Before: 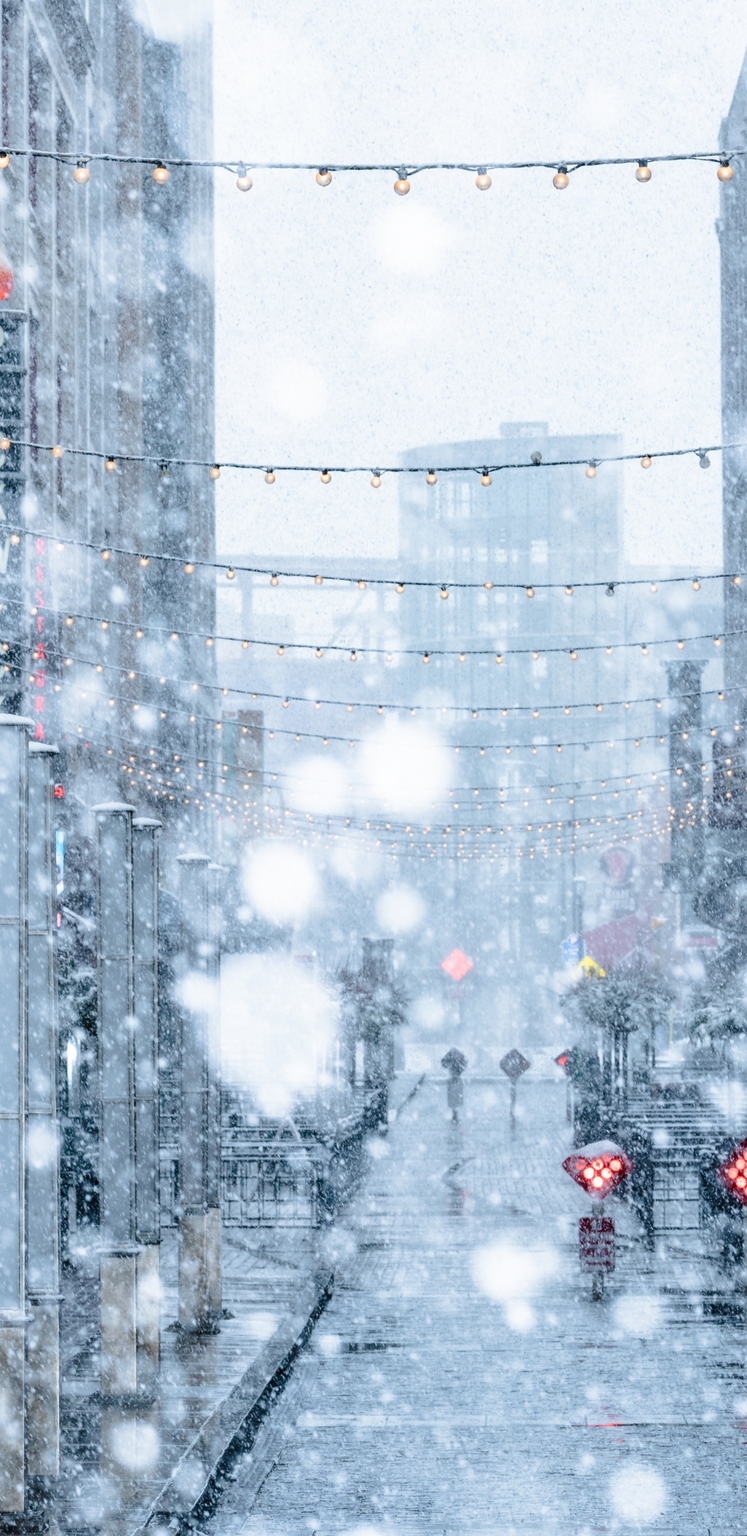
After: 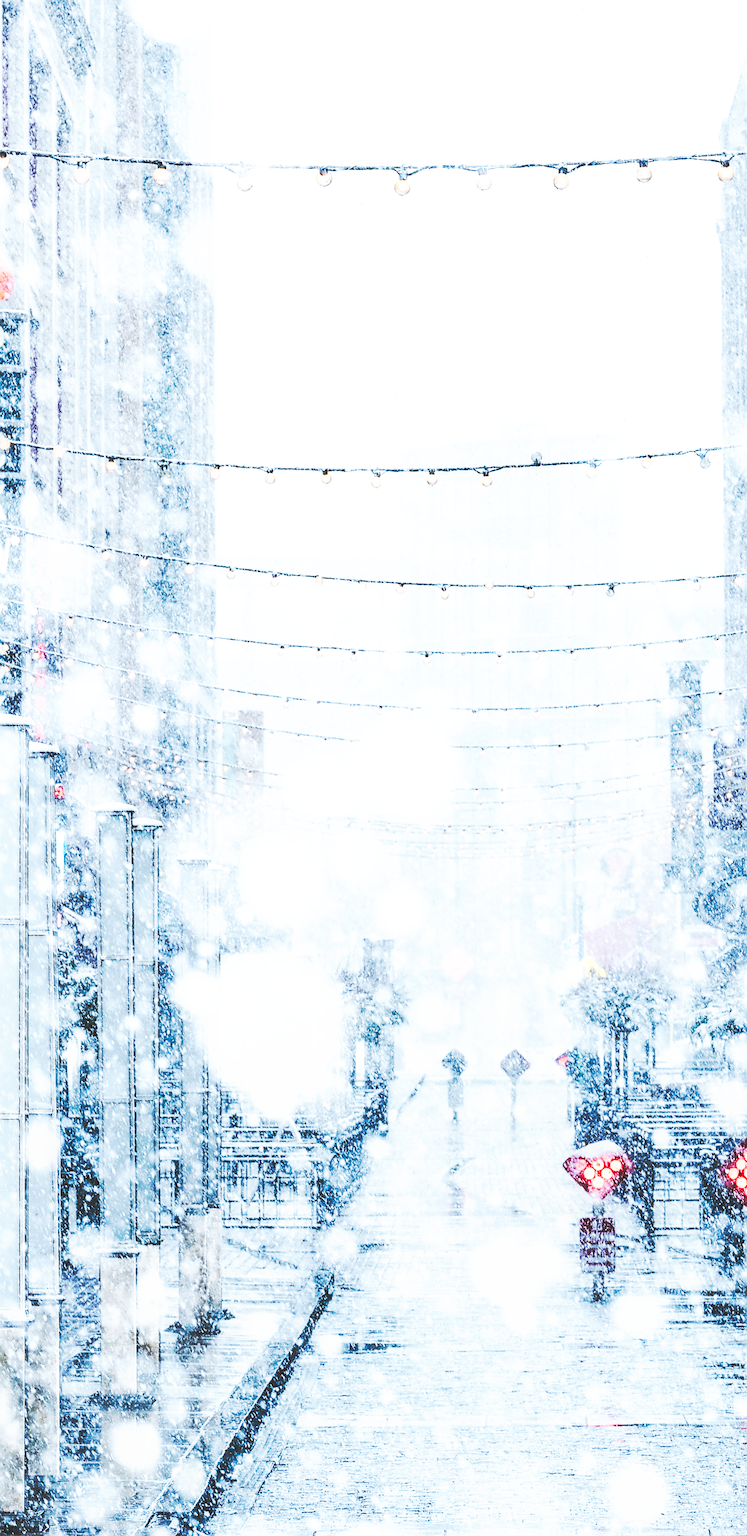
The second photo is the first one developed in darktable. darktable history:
exposure: exposure -0.048 EV, compensate highlight preservation false
sharpen: radius 1.397, amount 1.264, threshold 0.726
local contrast: detail 109%
base curve: curves: ch0 [(0, 0.015) (0.085, 0.116) (0.134, 0.298) (0.19, 0.545) (0.296, 0.764) (0.599, 0.982) (1, 1)], preserve colors none
